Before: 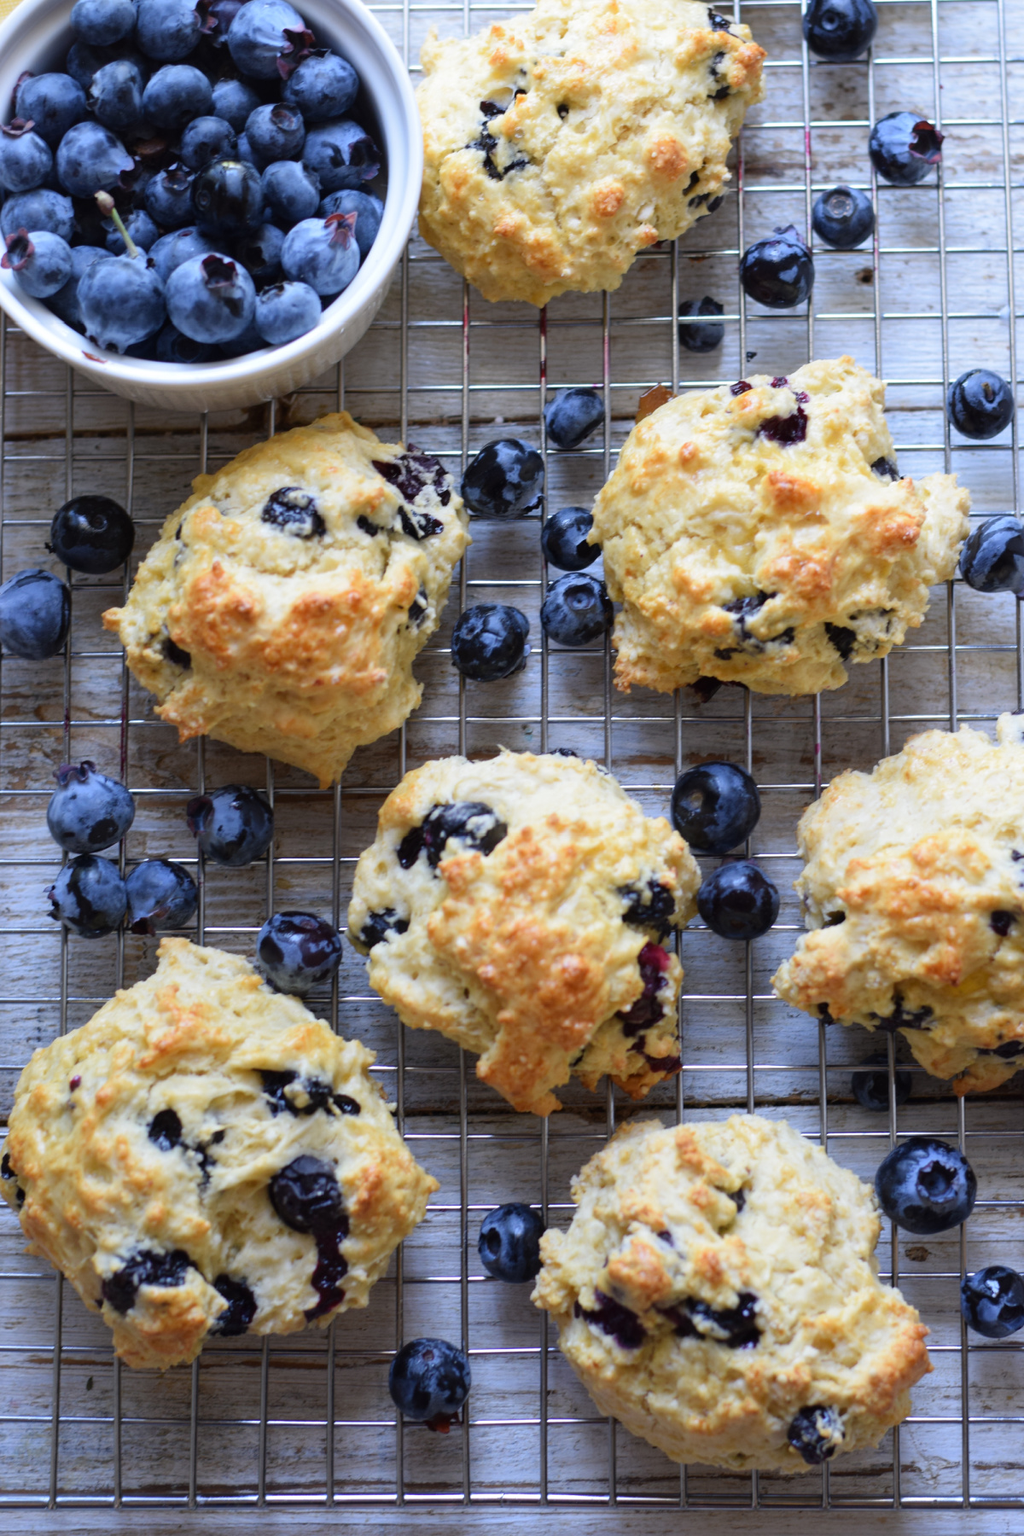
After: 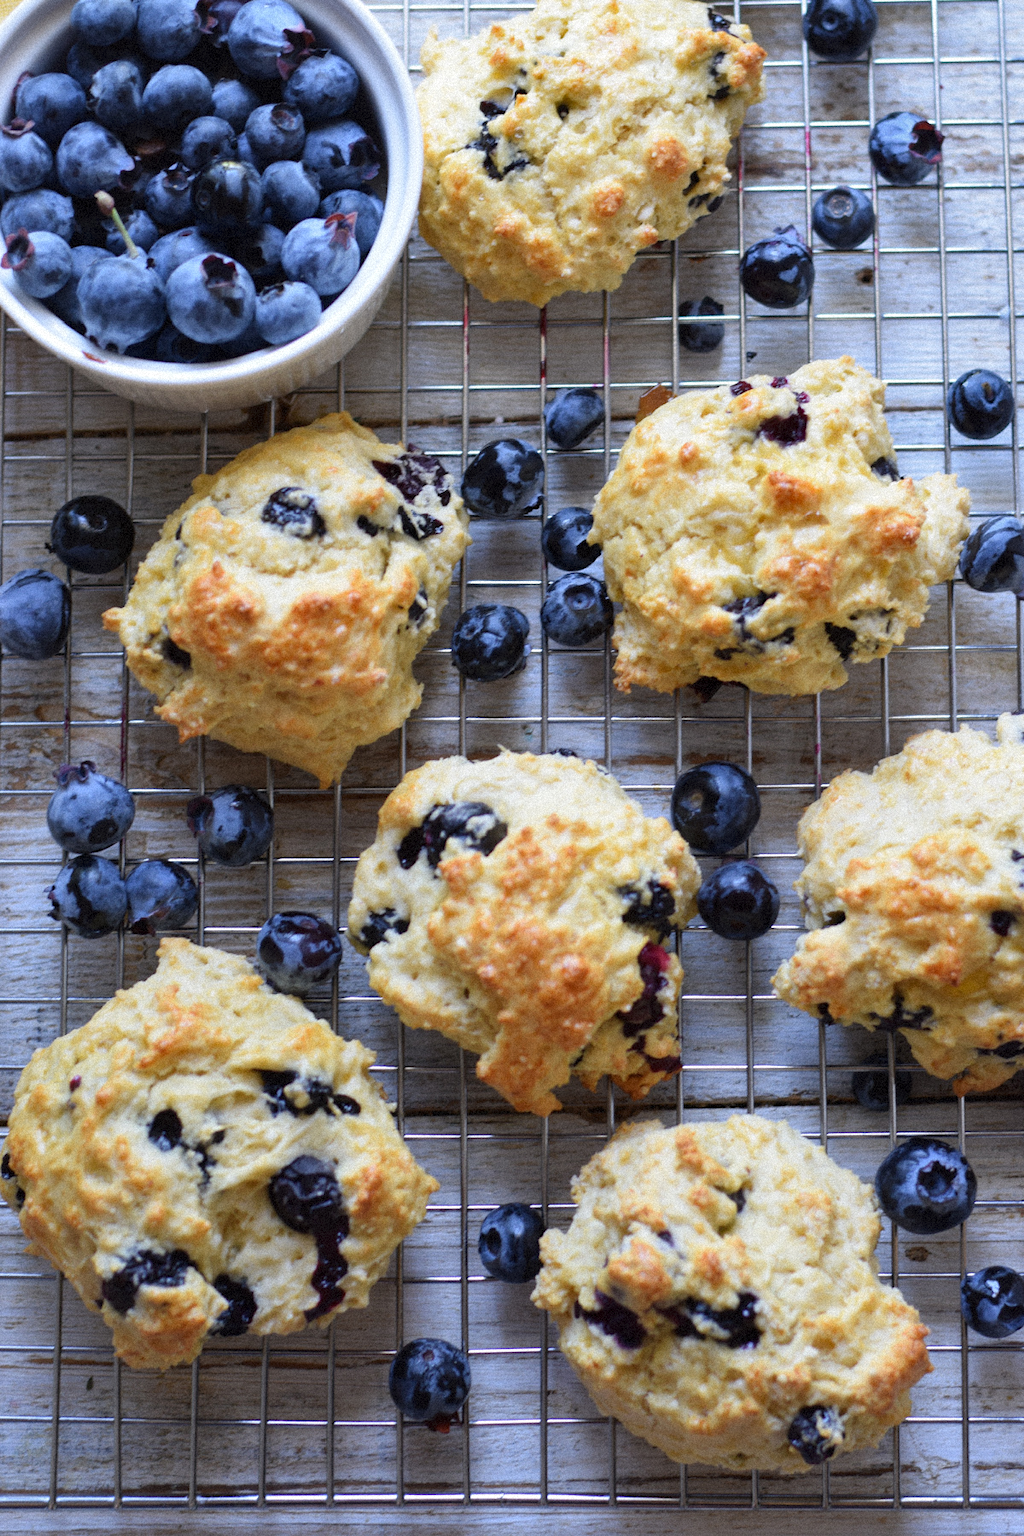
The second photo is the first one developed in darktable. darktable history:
grain: mid-tones bias 0%
shadows and highlights: soften with gaussian
